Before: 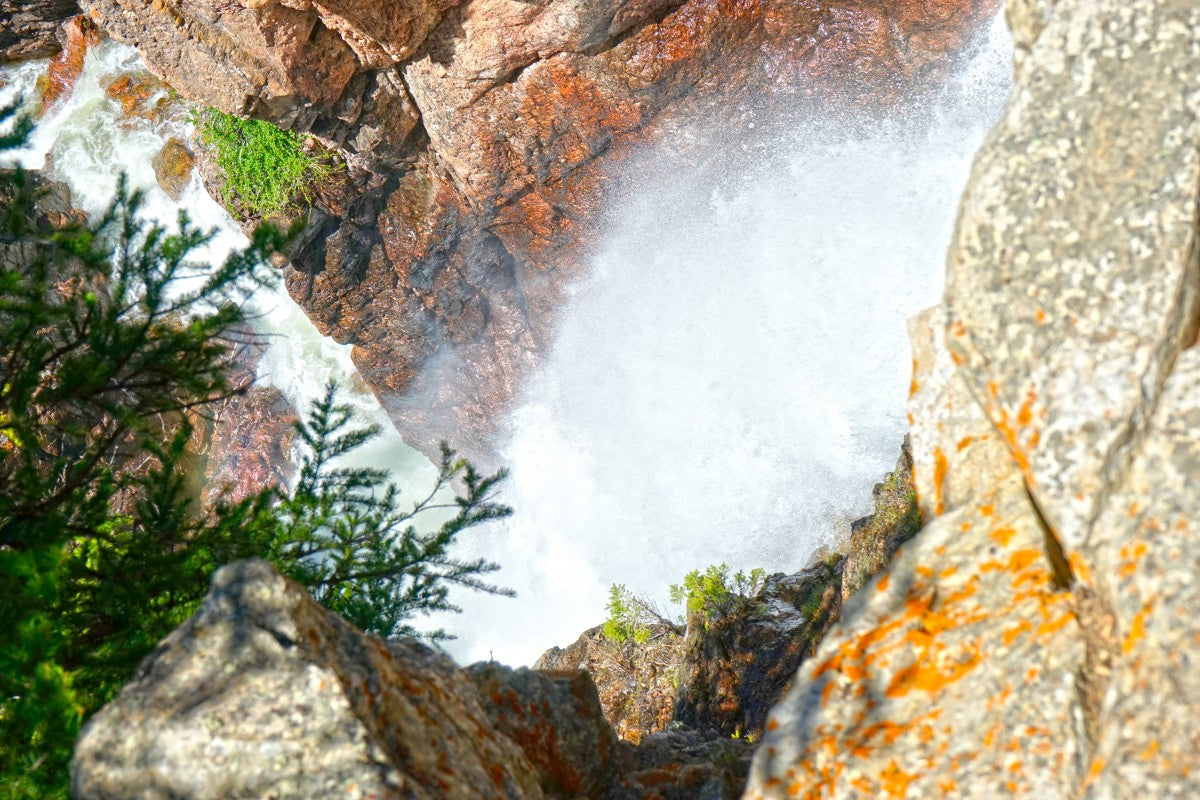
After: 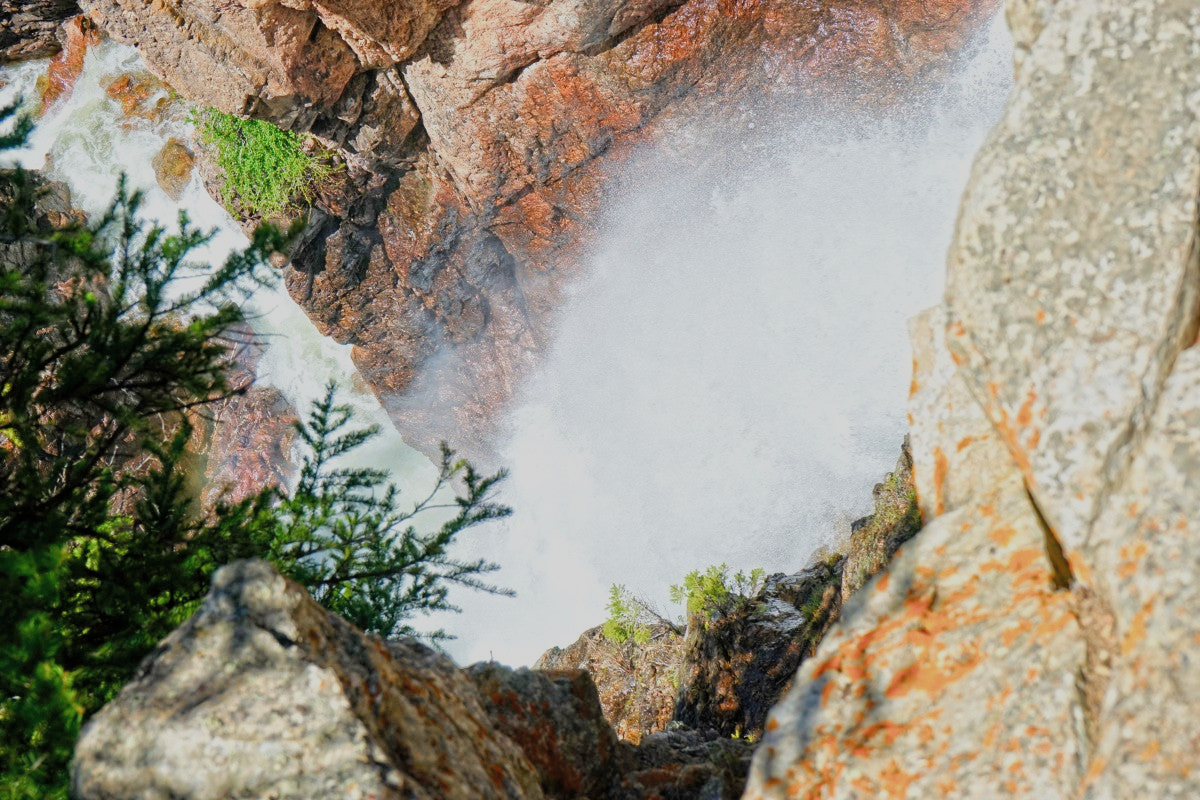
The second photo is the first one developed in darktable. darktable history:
filmic rgb: black relative exposure -7.65 EV, white relative exposure 4.56 EV, hardness 3.61, color science v4 (2020)
